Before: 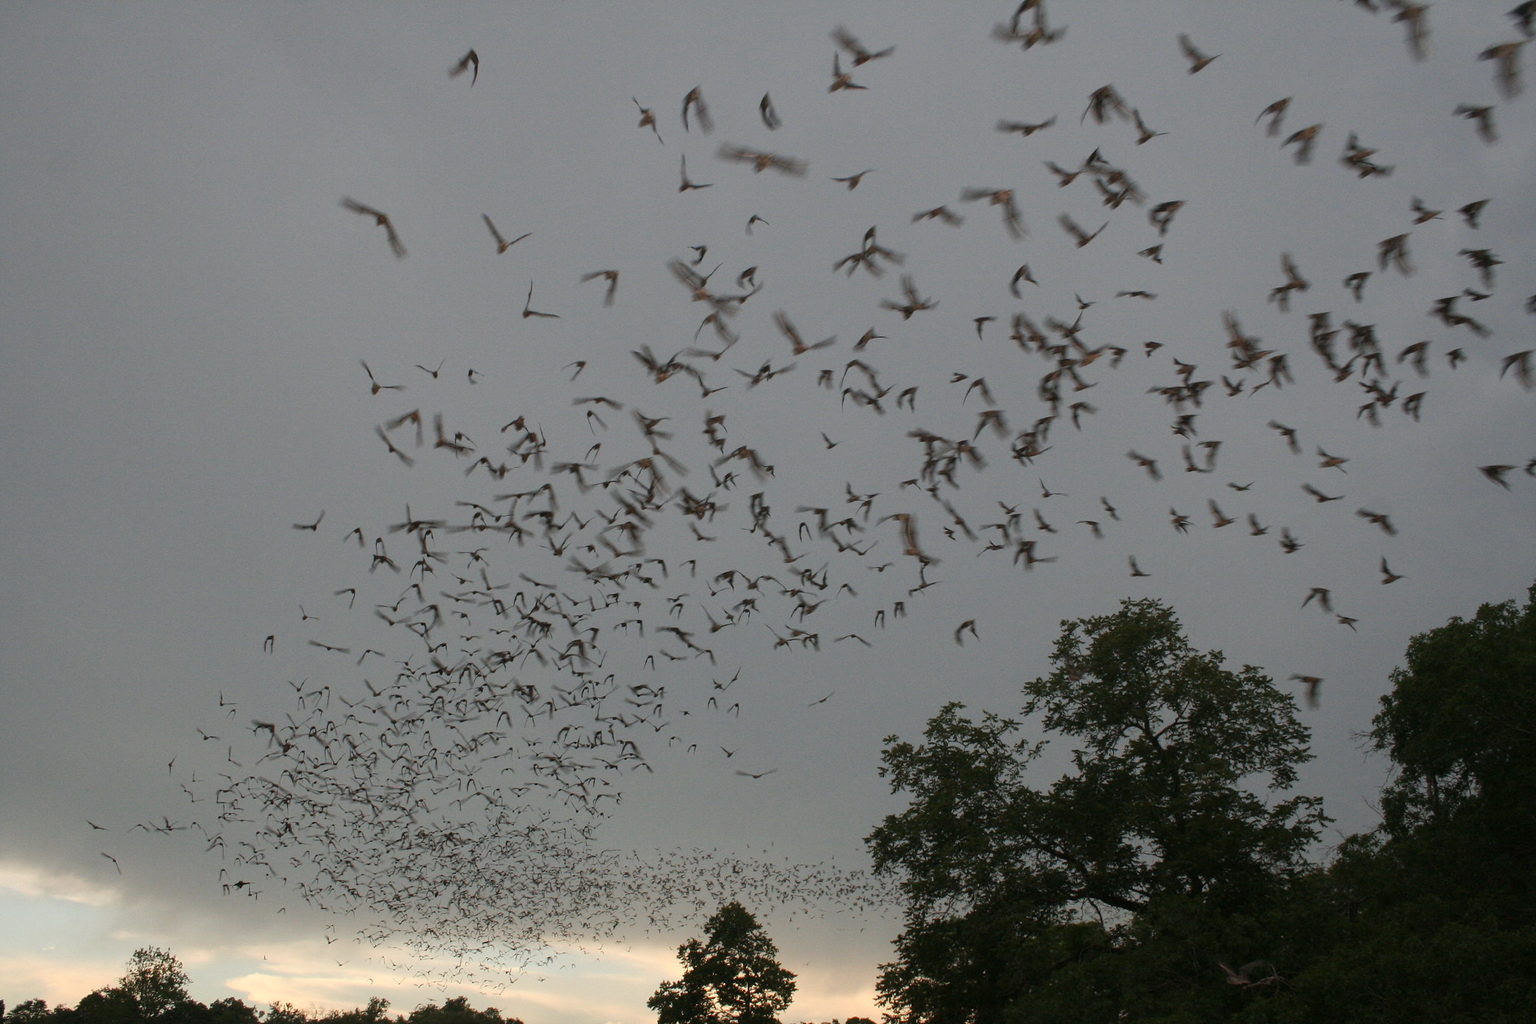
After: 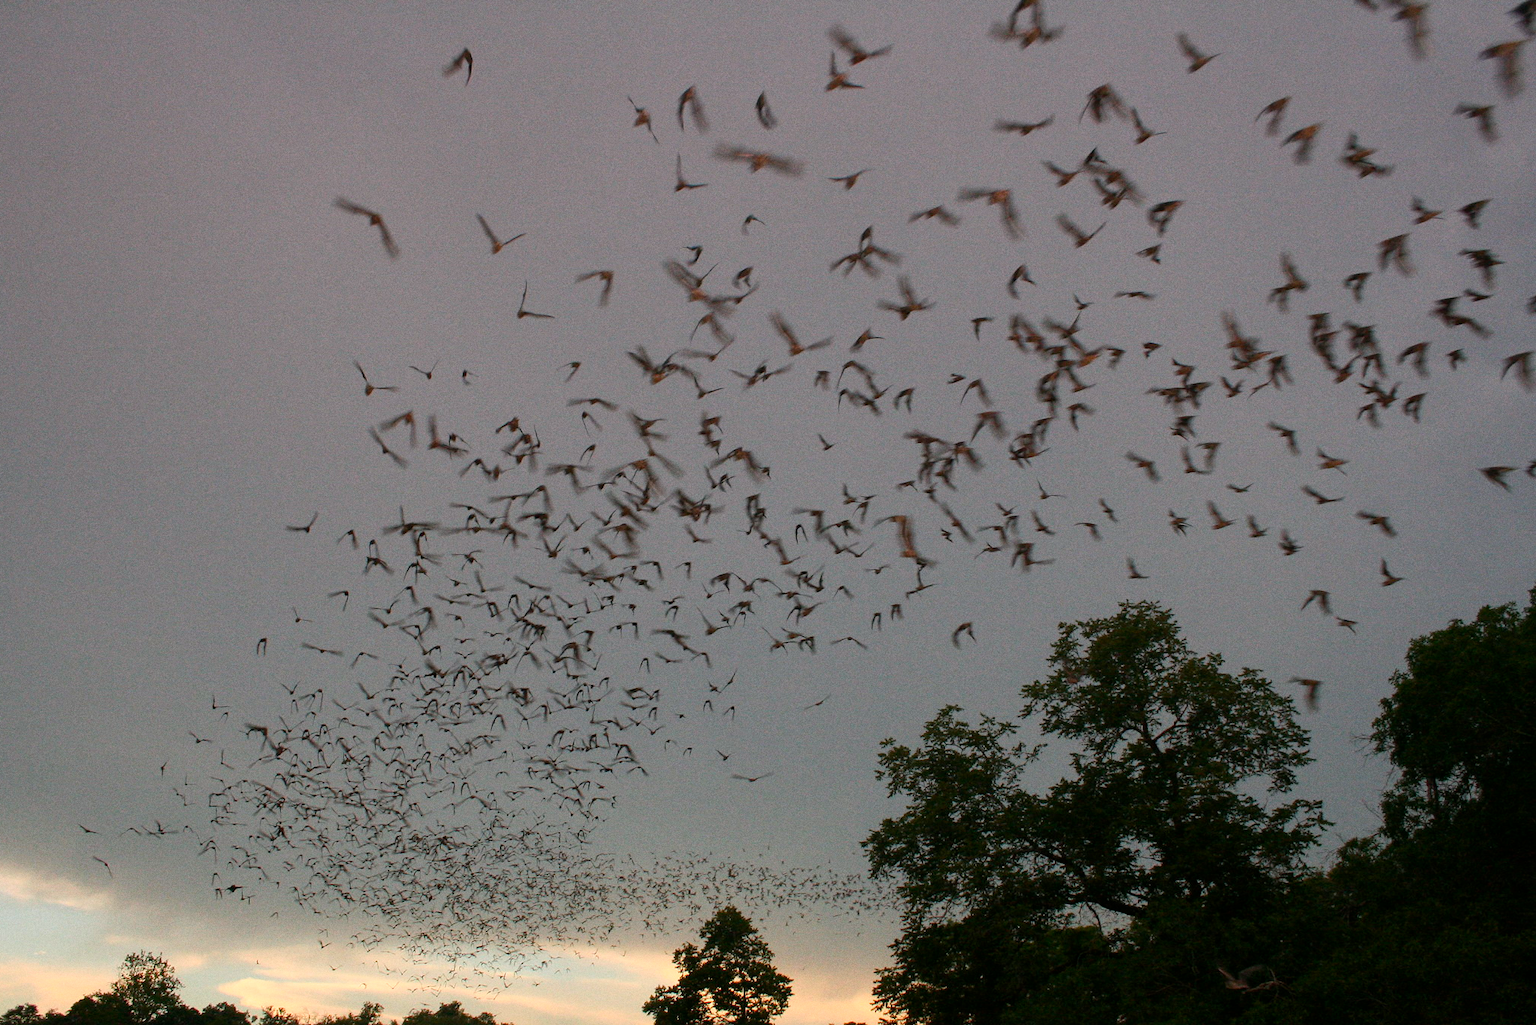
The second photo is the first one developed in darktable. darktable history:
graduated density: density 0.38 EV, hardness 21%, rotation -6.11°, saturation 32%
crop and rotate: left 0.614%, top 0.179%, bottom 0.309%
color balance rgb: perceptual saturation grading › global saturation 30%, global vibrance 10%
grain: coarseness 0.47 ISO
